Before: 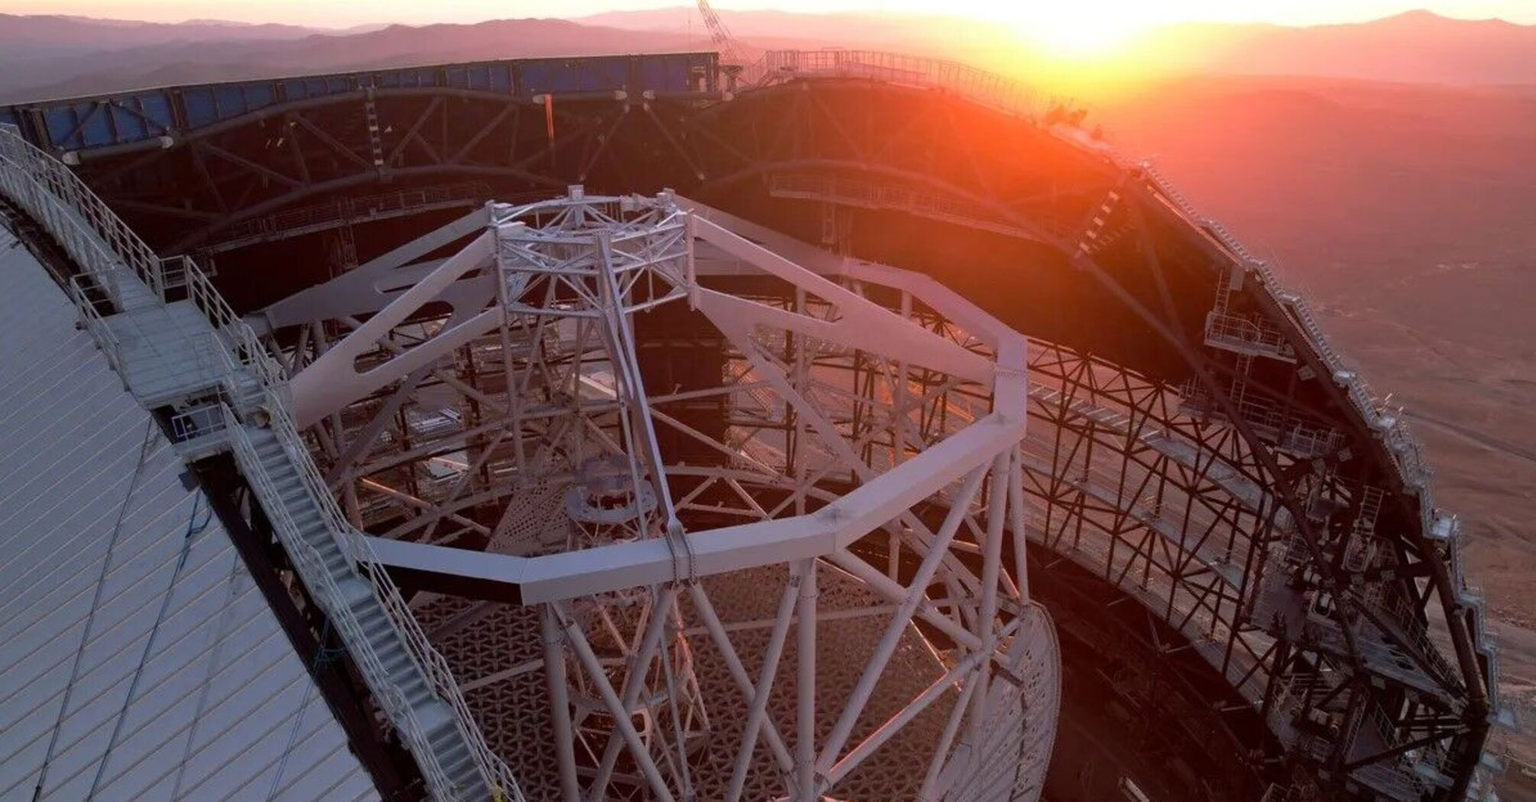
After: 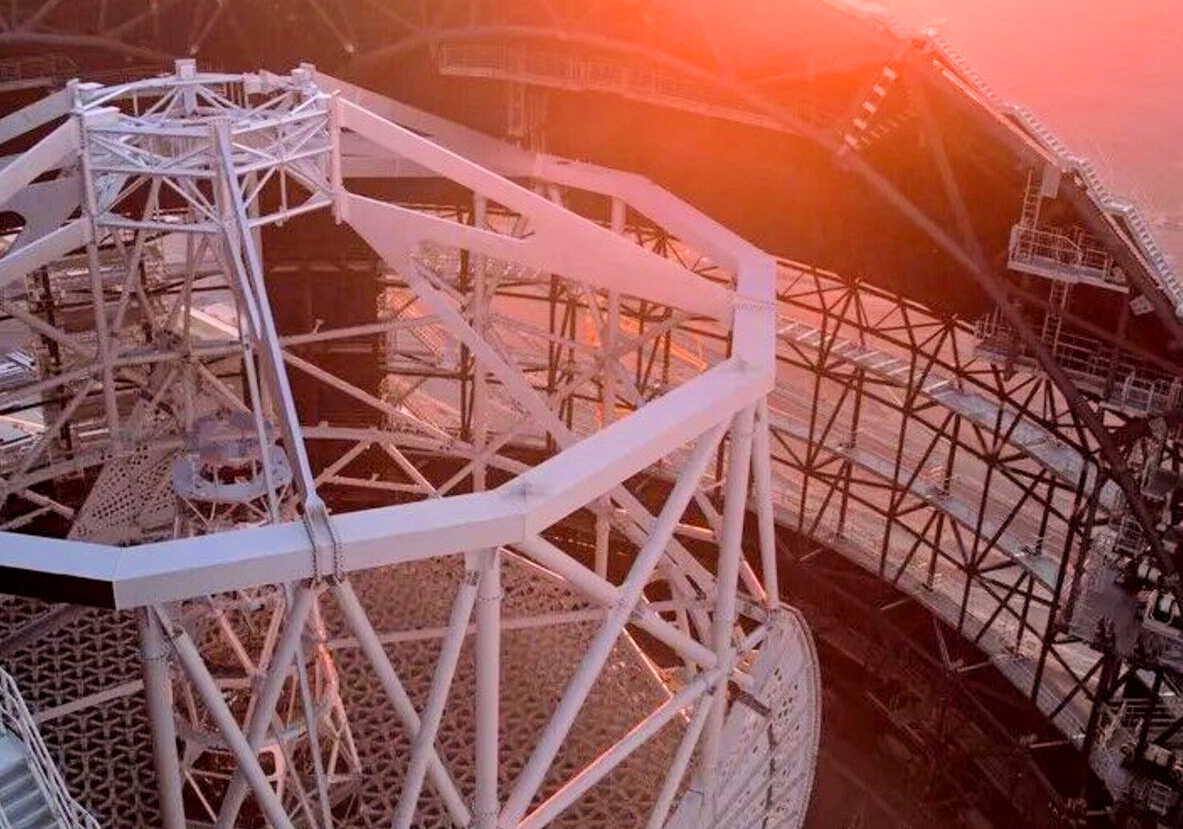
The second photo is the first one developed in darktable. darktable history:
filmic rgb: black relative exposure -7.65 EV, white relative exposure 4.56 EV, hardness 3.61, contrast 1.051, color science v6 (2022)
exposure: exposure 1.232 EV, compensate highlight preservation false
crop and rotate: left 28.287%, top 17.56%, right 12.82%, bottom 3.403%
local contrast: highlights 103%, shadows 97%, detail 119%, midtone range 0.2
